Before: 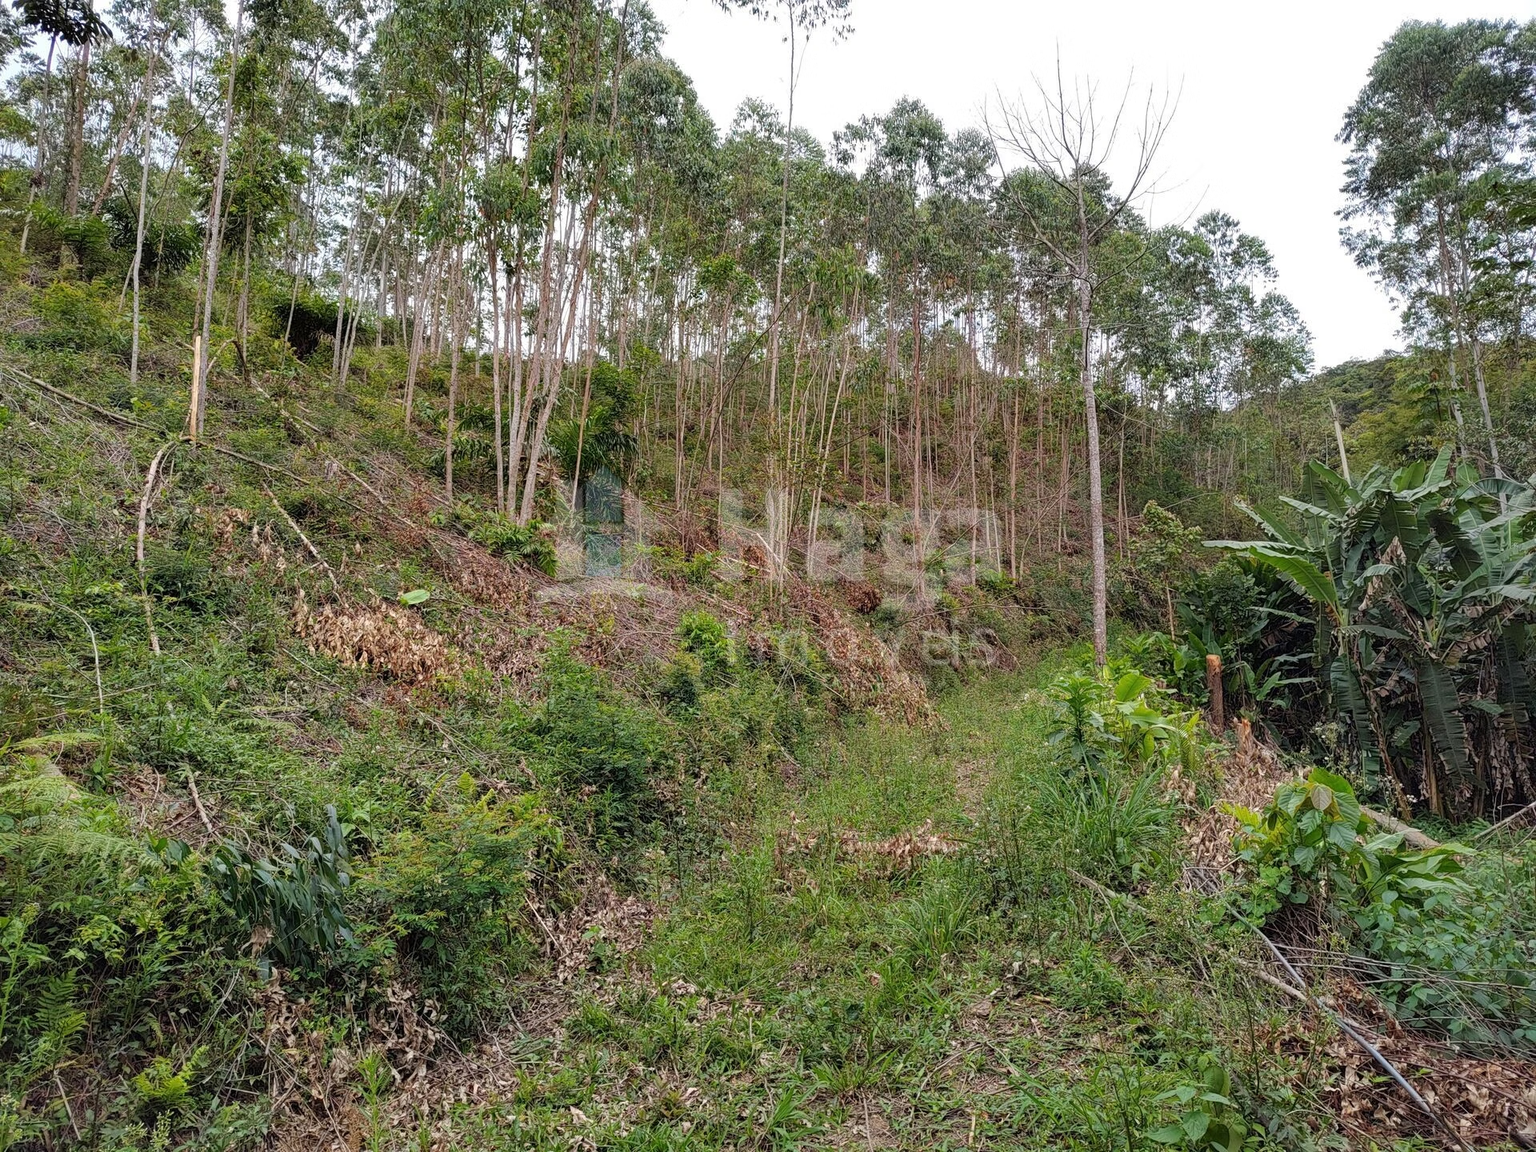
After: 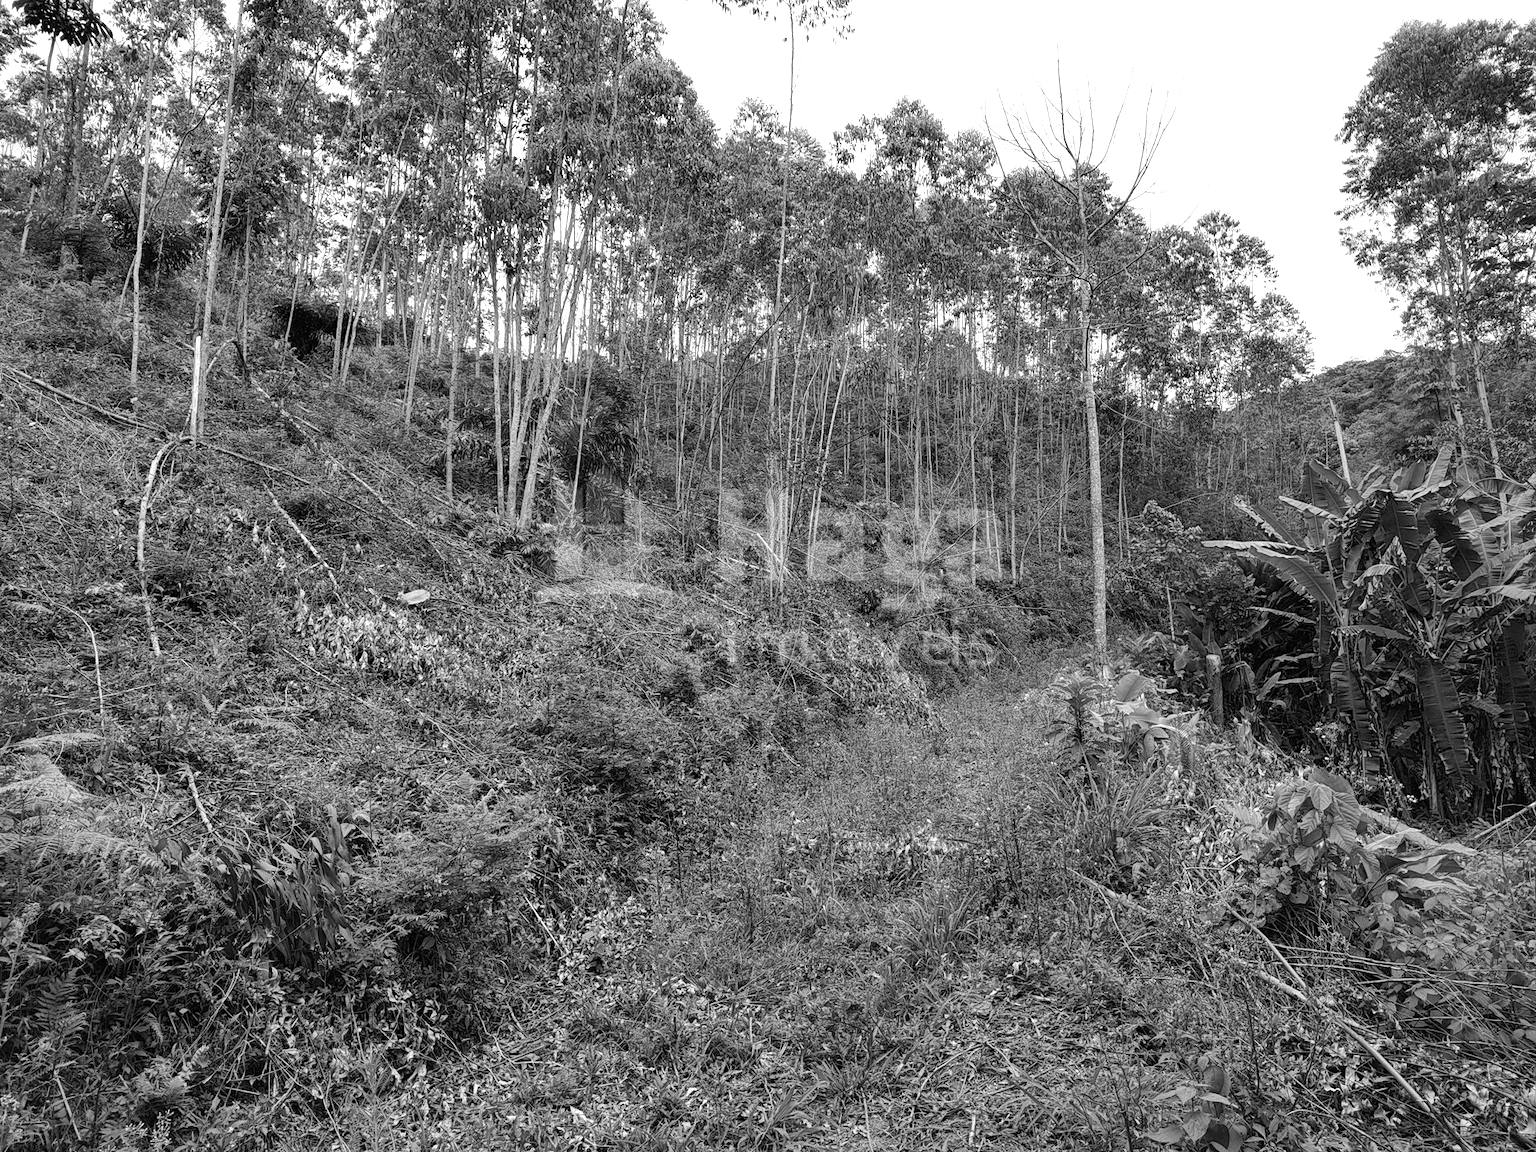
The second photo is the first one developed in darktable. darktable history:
monochrome: a 2.21, b -1.33, size 2.2
tone equalizer: -8 EV -0.417 EV, -7 EV -0.389 EV, -6 EV -0.333 EV, -5 EV -0.222 EV, -3 EV 0.222 EV, -2 EV 0.333 EV, -1 EV 0.389 EV, +0 EV 0.417 EV, edges refinement/feathering 500, mask exposure compensation -1.57 EV, preserve details no
